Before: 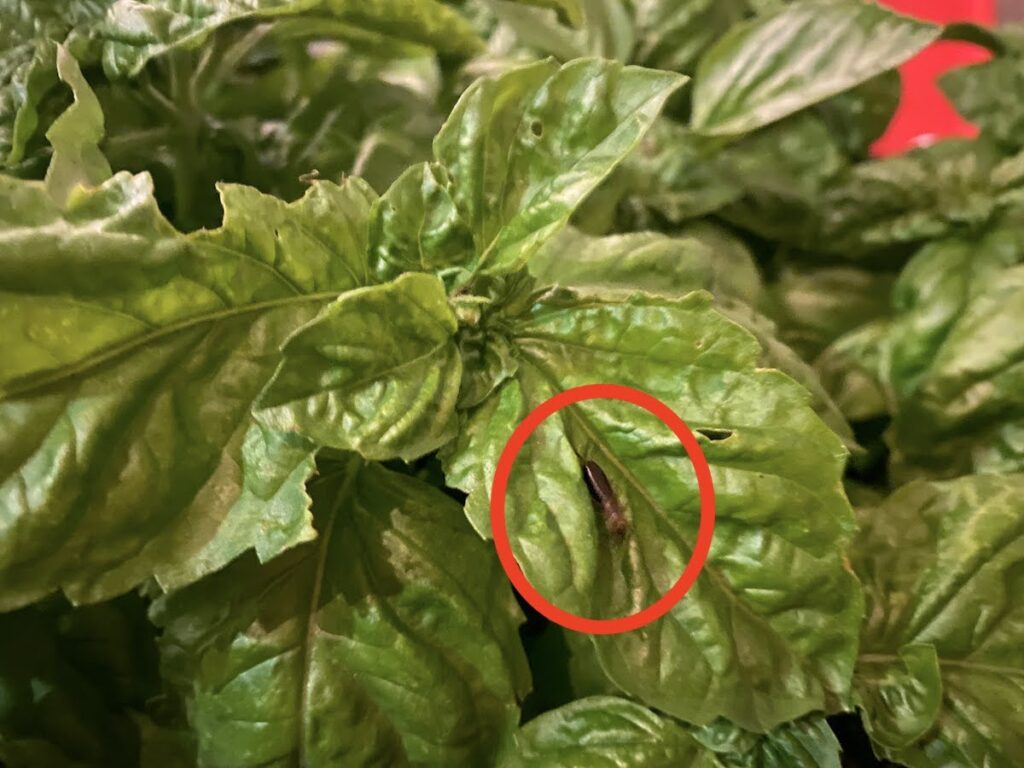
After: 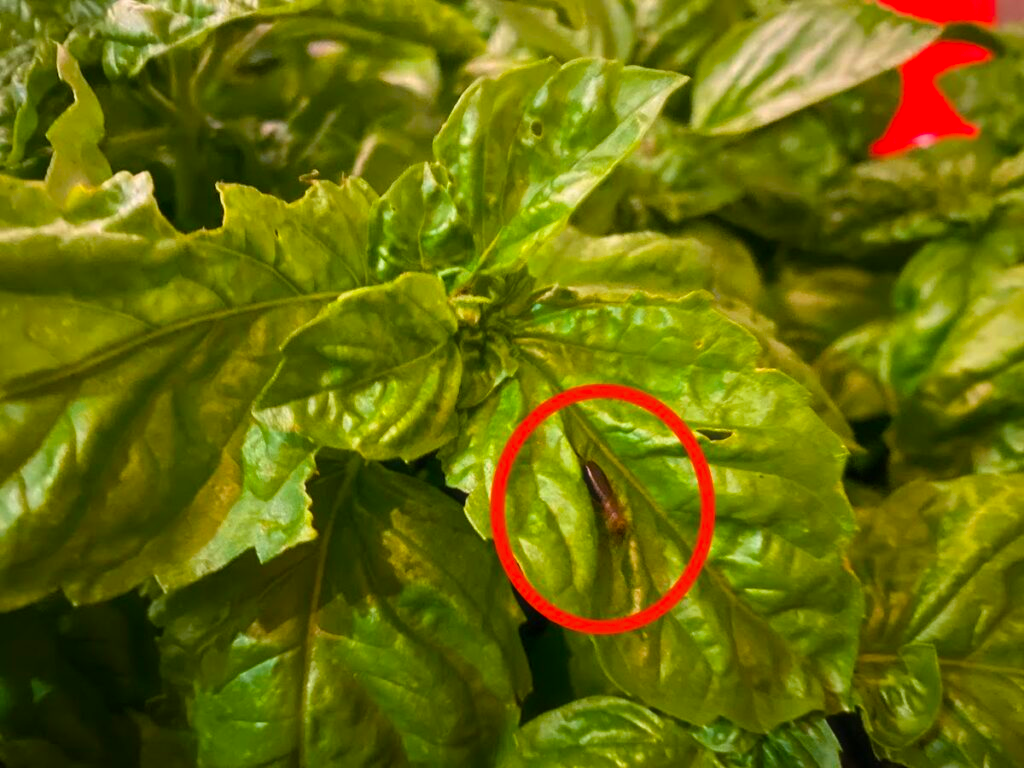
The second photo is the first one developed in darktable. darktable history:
haze removal: strength -0.09, distance 0.358, compatibility mode true, adaptive false
color balance rgb: linear chroma grading › global chroma 15%, perceptual saturation grading › global saturation 30%
white balance: emerald 1
